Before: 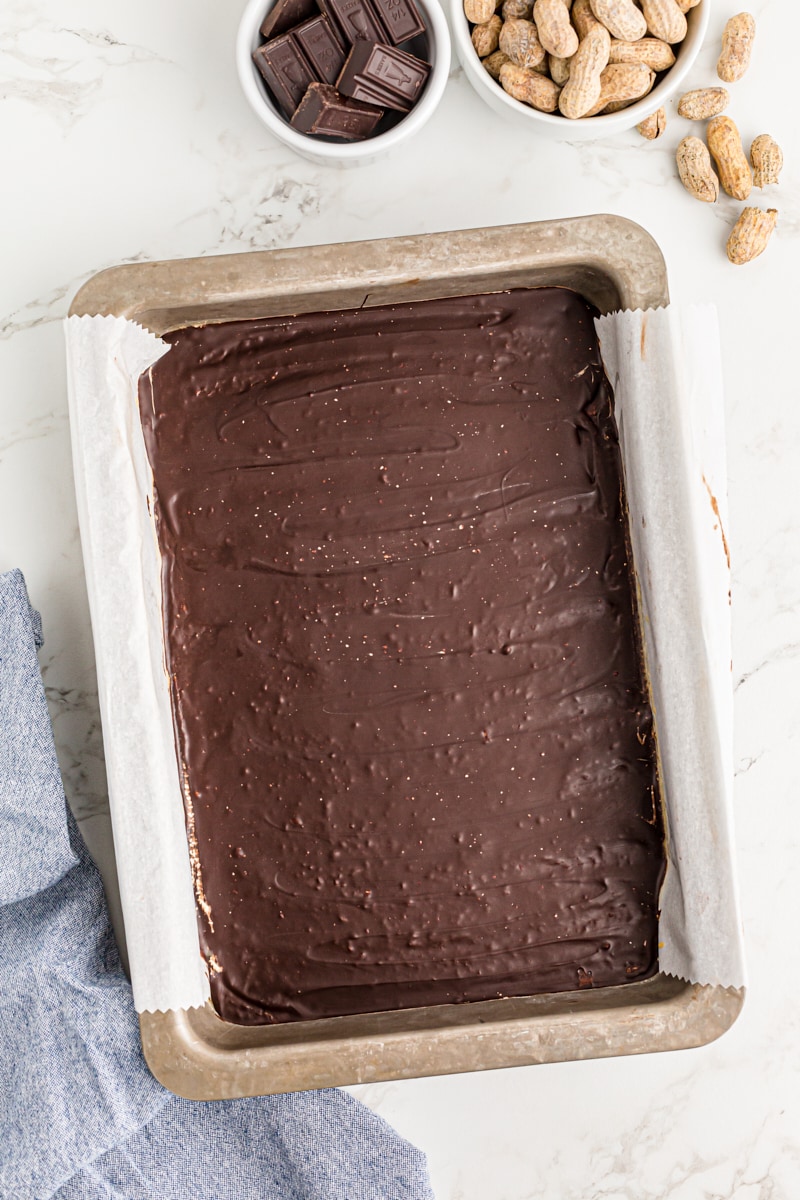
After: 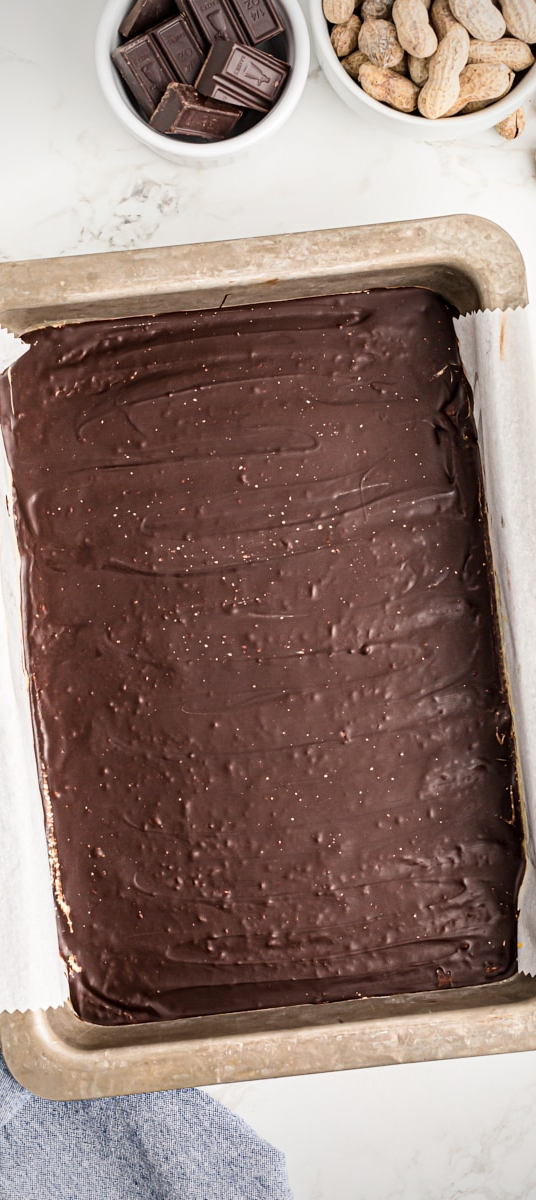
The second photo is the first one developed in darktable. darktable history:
crop and rotate: left 17.748%, right 15.221%
contrast brightness saturation: contrast 0.15, brightness 0.046
vignetting: on, module defaults
